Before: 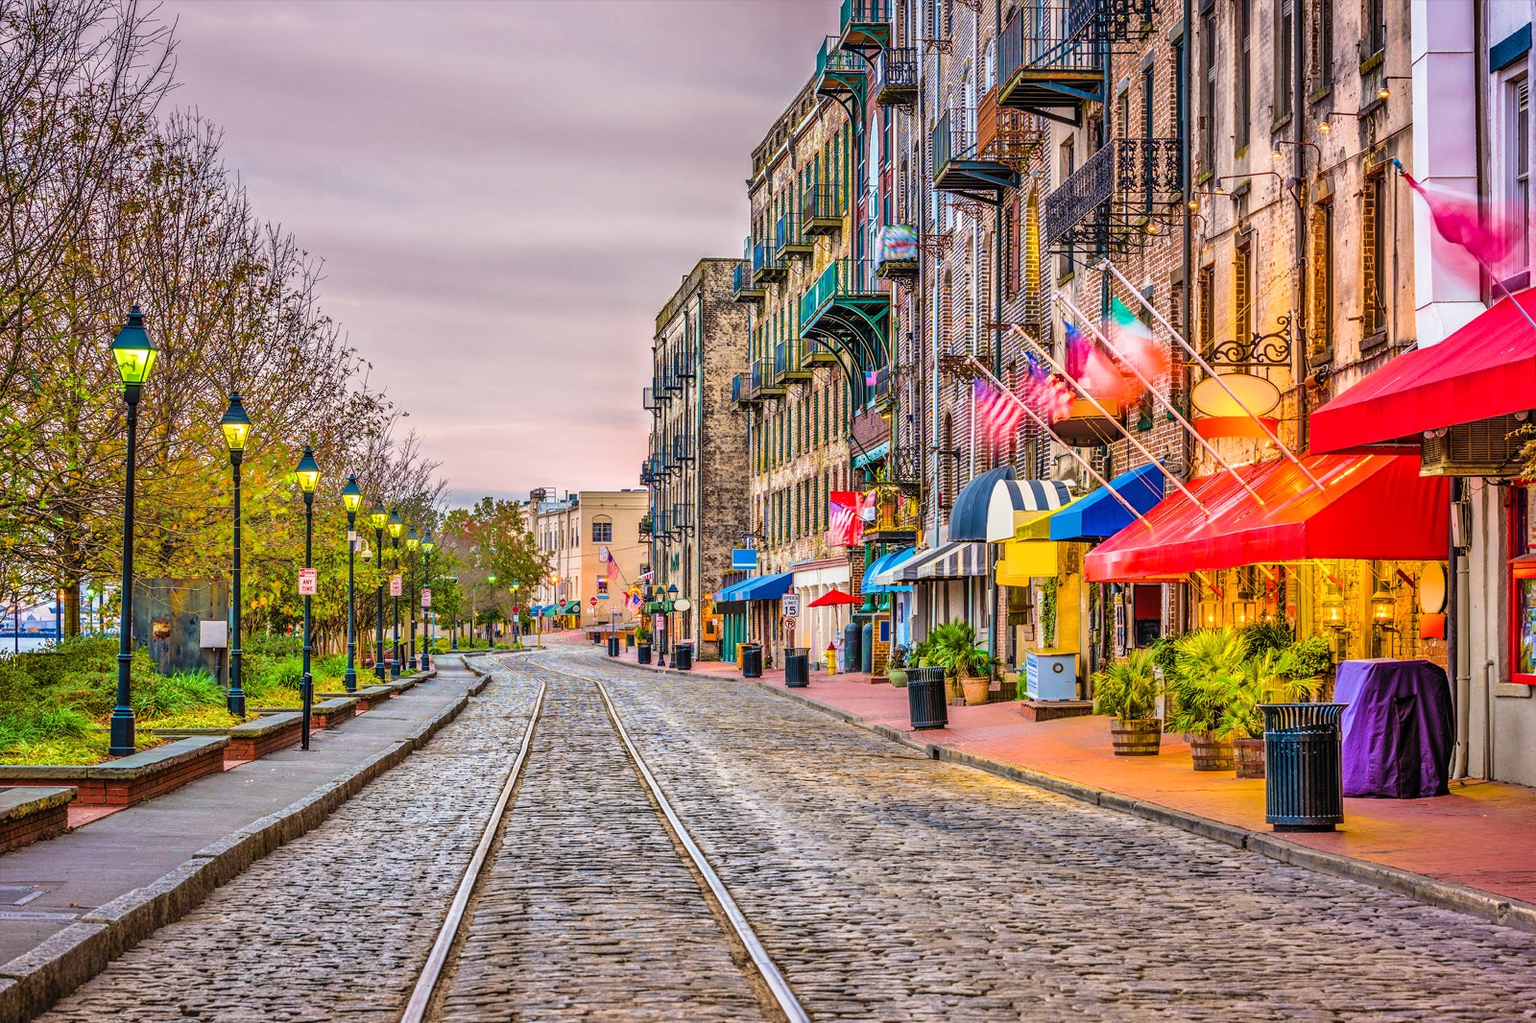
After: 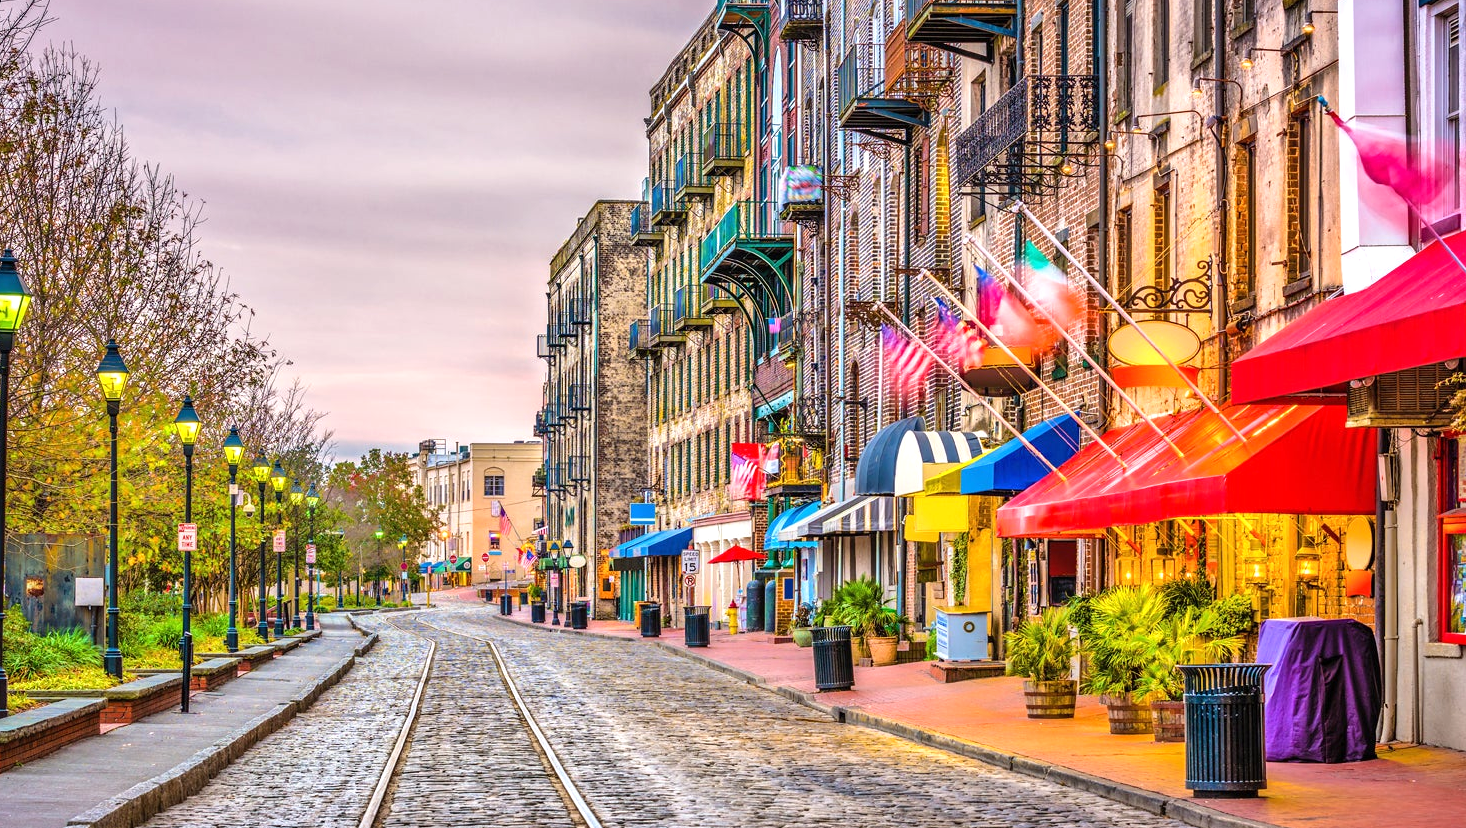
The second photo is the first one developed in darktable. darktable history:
crop: left 8.333%, top 6.54%, bottom 15.208%
exposure: exposure 0.349 EV, compensate highlight preservation false
